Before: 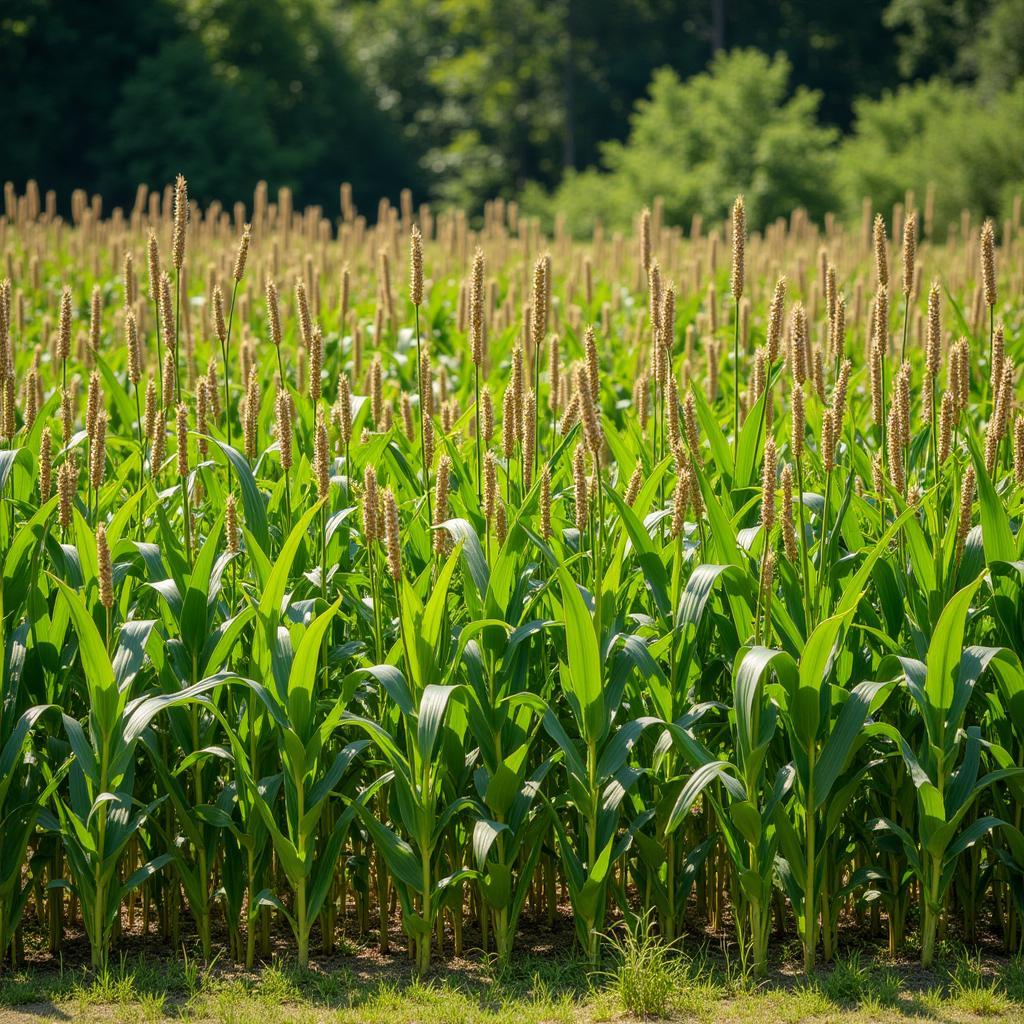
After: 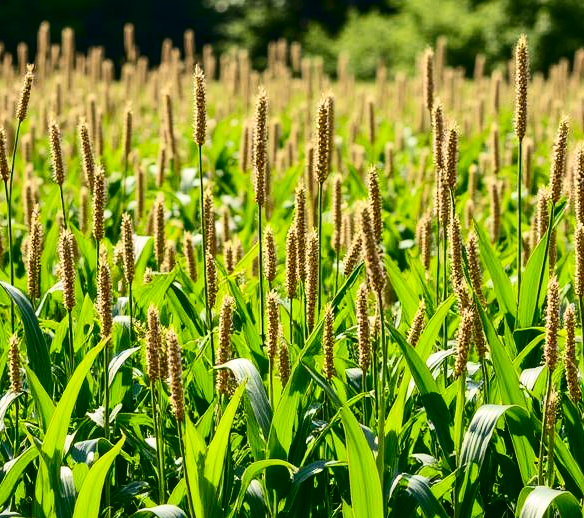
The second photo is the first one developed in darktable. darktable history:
crop: left 21.21%, top 15.712%, right 21.744%, bottom 33.686%
shadows and highlights: soften with gaussian
contrast brightness saturation: contrast 0.338, brightness -0.084, saturation 0.174
